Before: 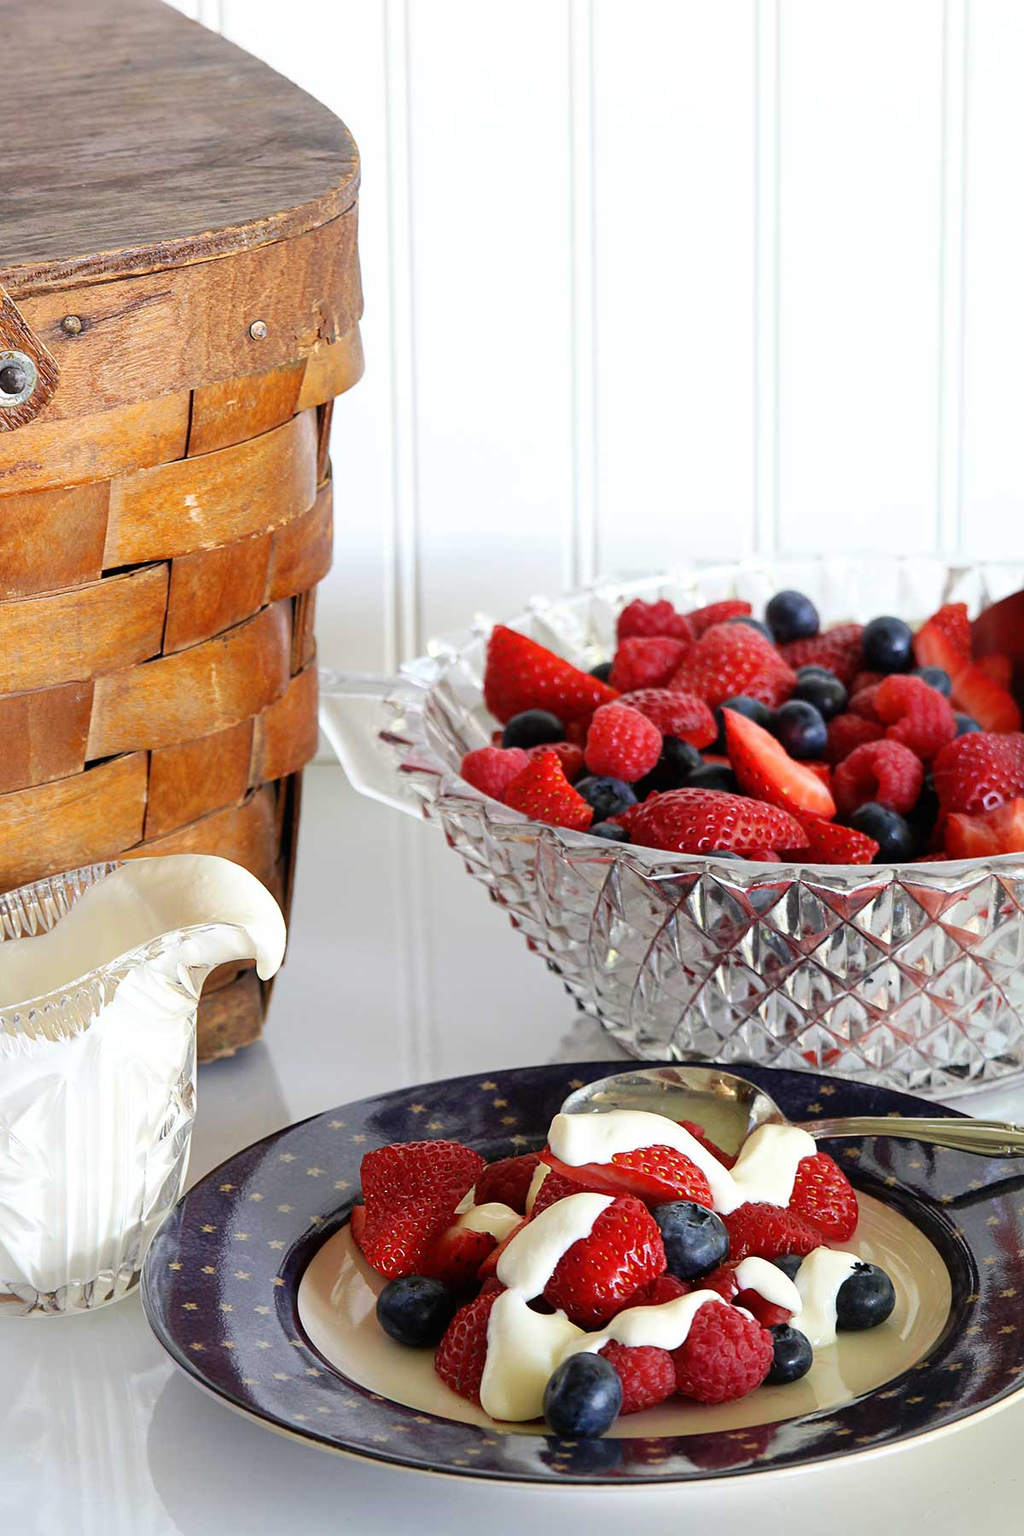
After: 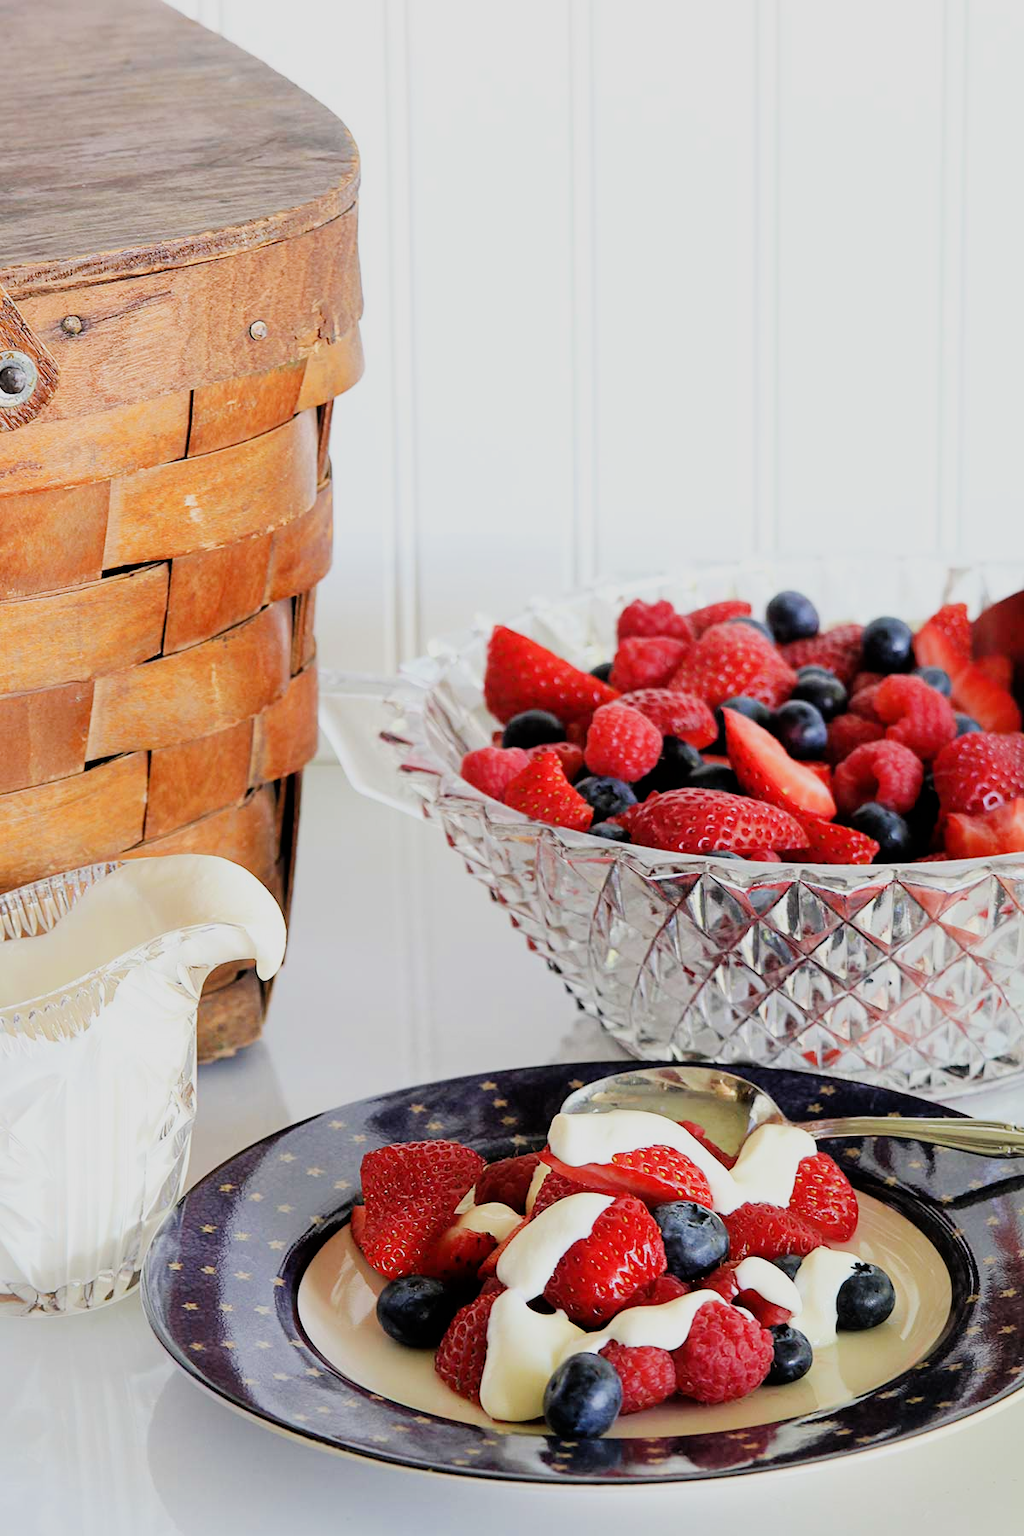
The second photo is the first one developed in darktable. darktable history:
filmic rgb: black relative exposure -7.15 EV, white relative exposure 5.36 EV, hardness 3.02
exposure: exposure 0.6 EV, compensate highlight preservation false
